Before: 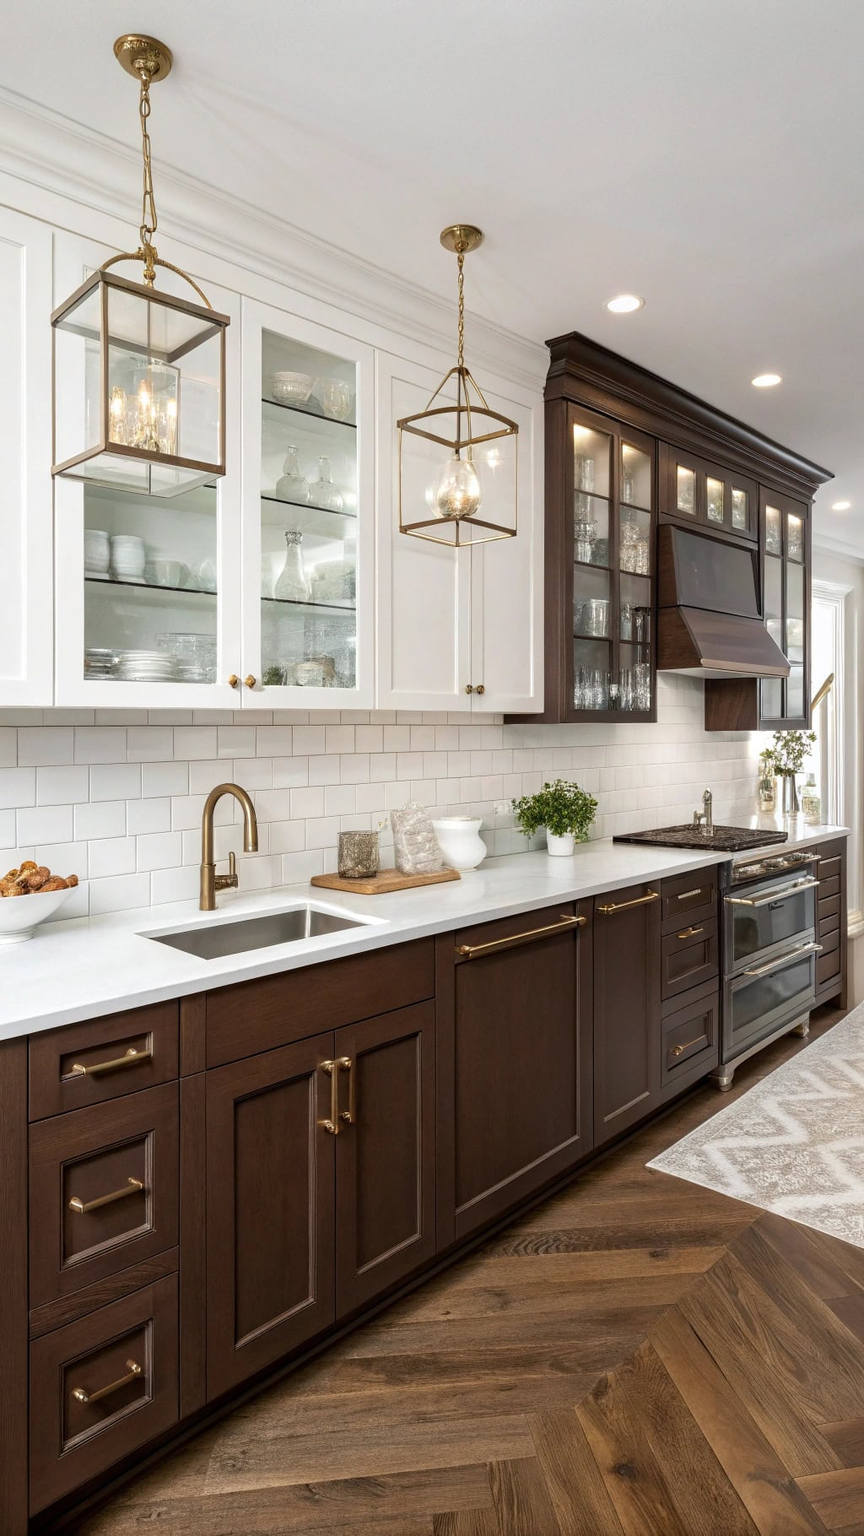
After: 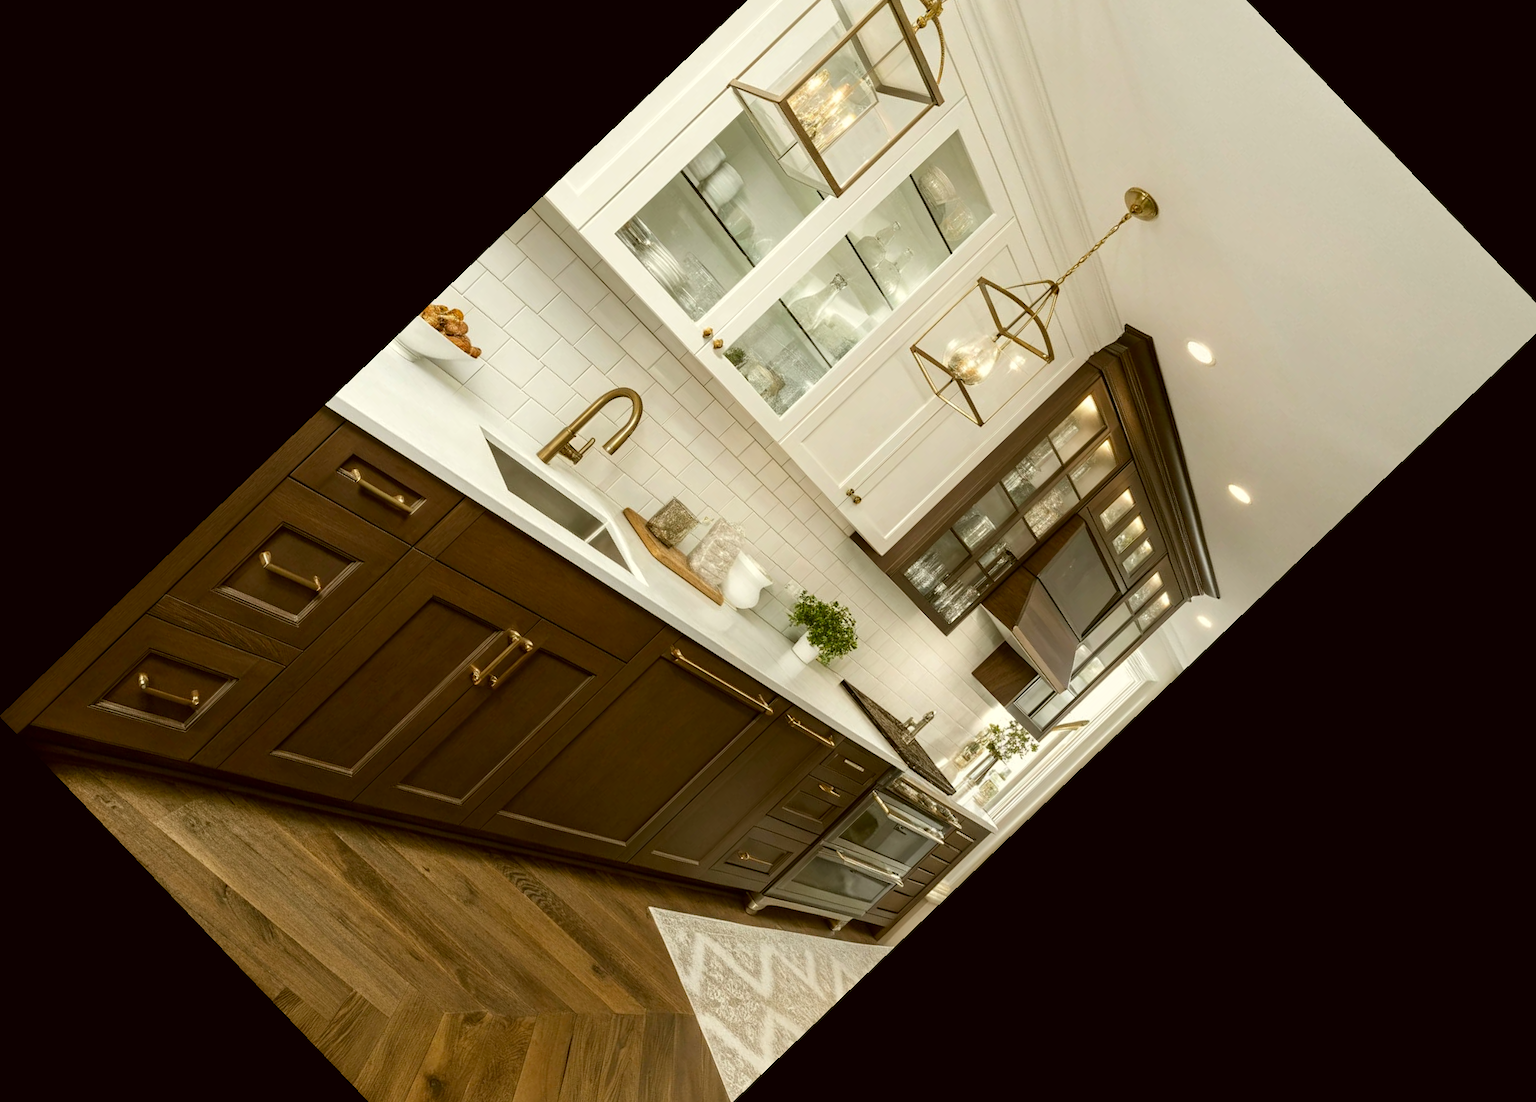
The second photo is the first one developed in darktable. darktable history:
color correction: highlights a* -1.43, highlights b* 10.12, shadows a* 0.395, shadows b* 19.35
crop and rotate: angle -46.26°, top 16.234%, right 0.912%, bottom 11.704%
